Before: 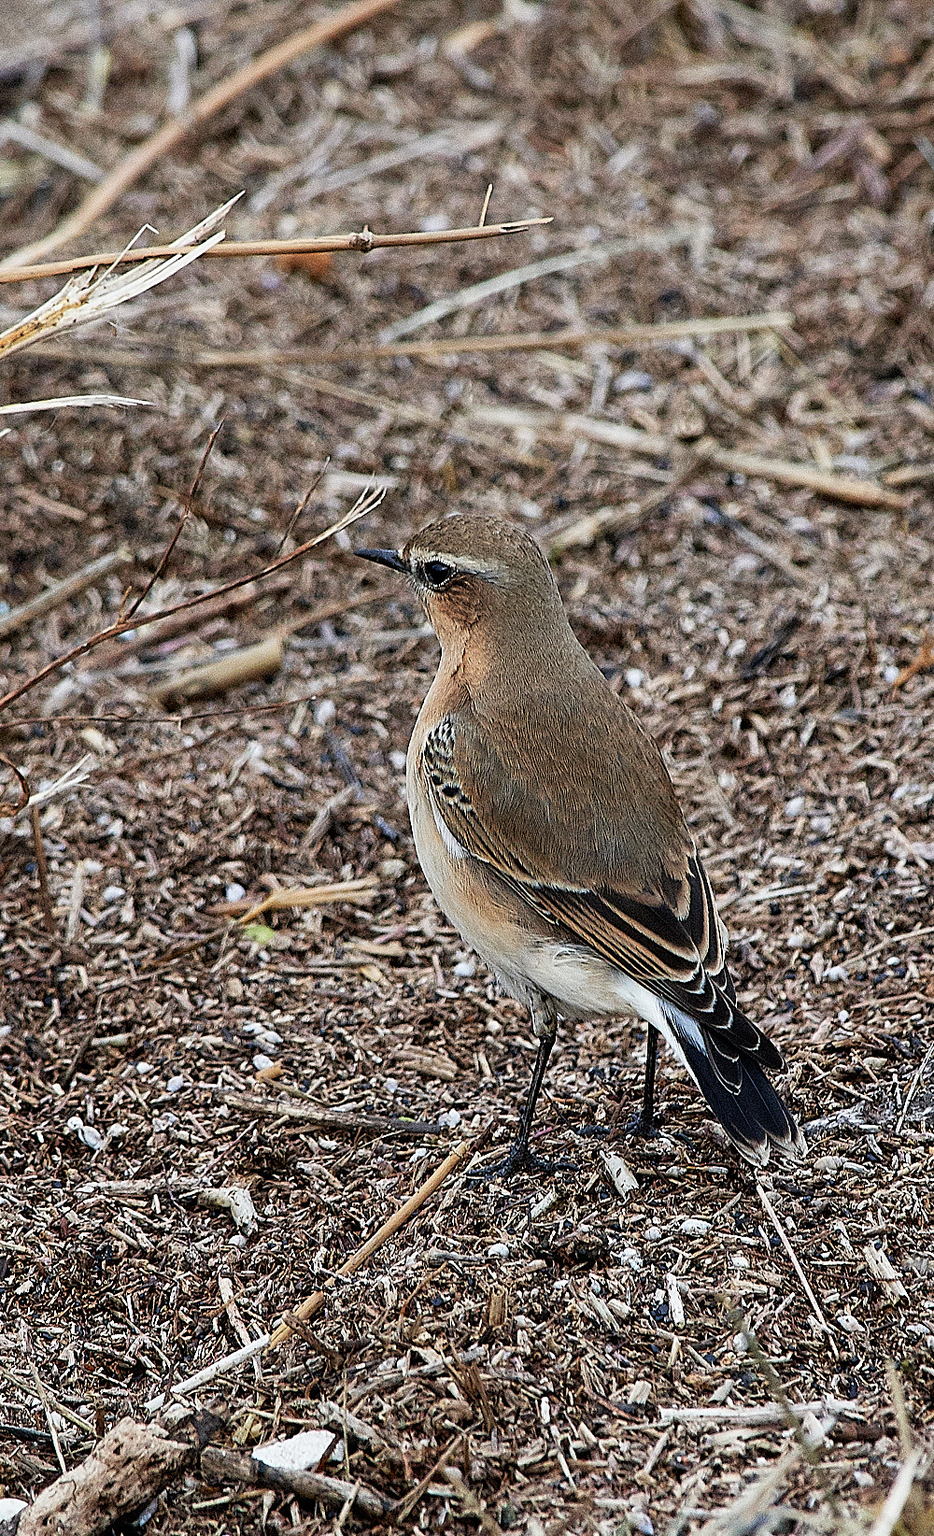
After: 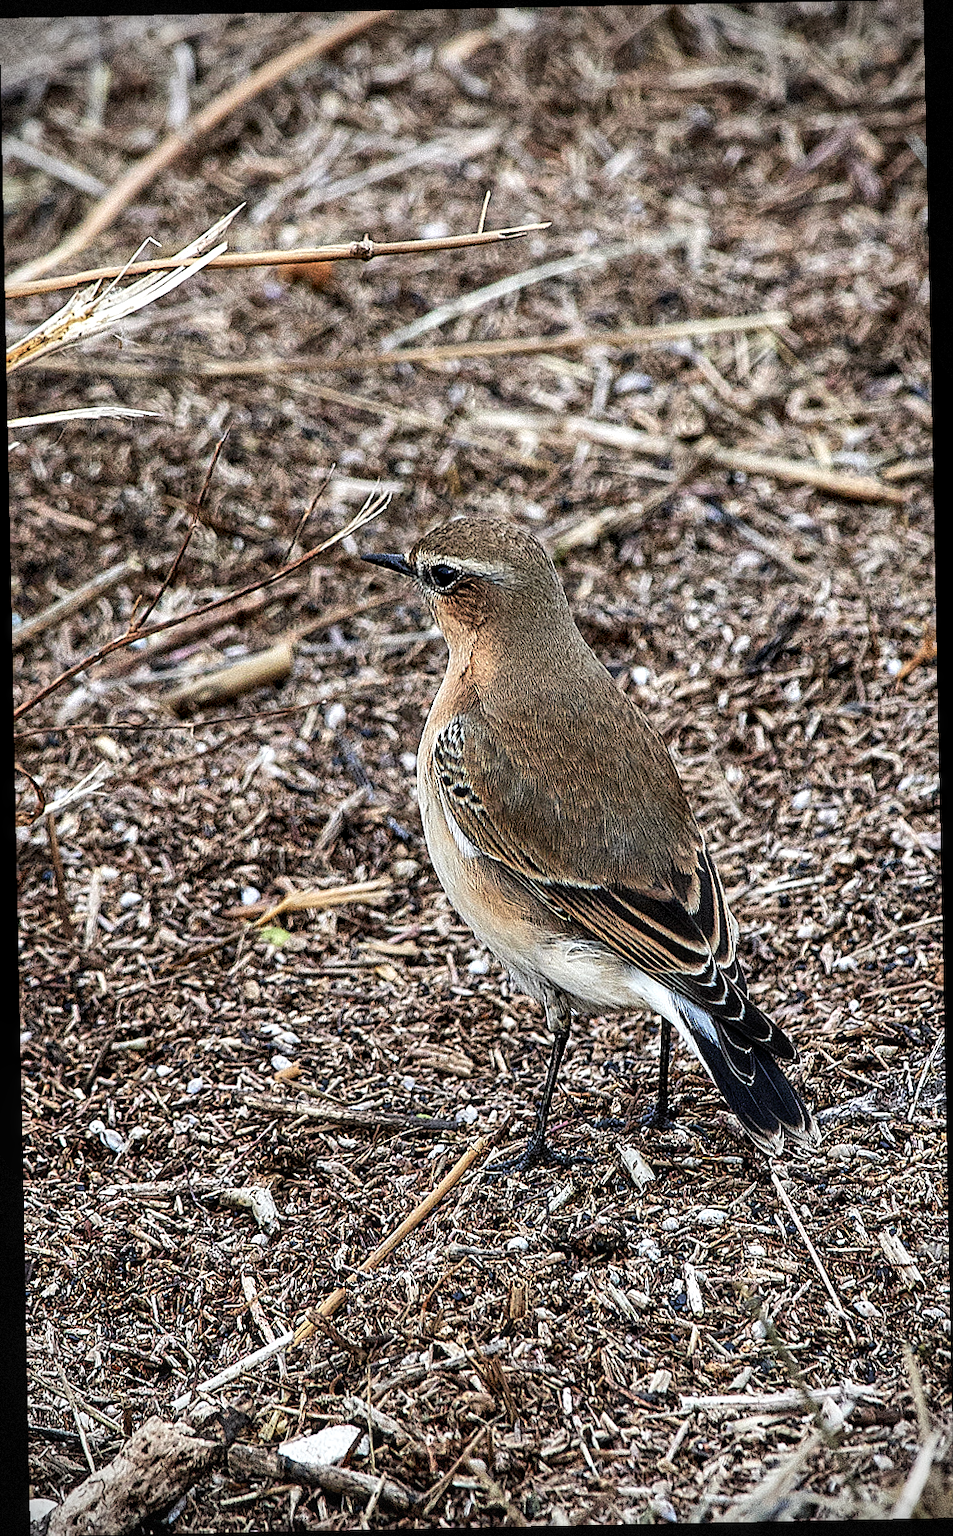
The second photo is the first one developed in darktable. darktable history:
local contrast: detail 130%
rotate and perspective: rotation -1.17°, automatic cropping off
vignetting: dithering 8-bit output, unbound false
tone equalizer: -8 EV -0.417 EV, -7 EV -0.389 EV, -6 EV -0.333 EV, -5 EV -0.222 EV, -3 EV 0.222 EV, -2 EV 0.333 EV, -1 EV 0.389 EV, +0 EV 0.417 EV, edges refinement/feathering 500, mask exposure compensation -1.57 EV, preserve details no
